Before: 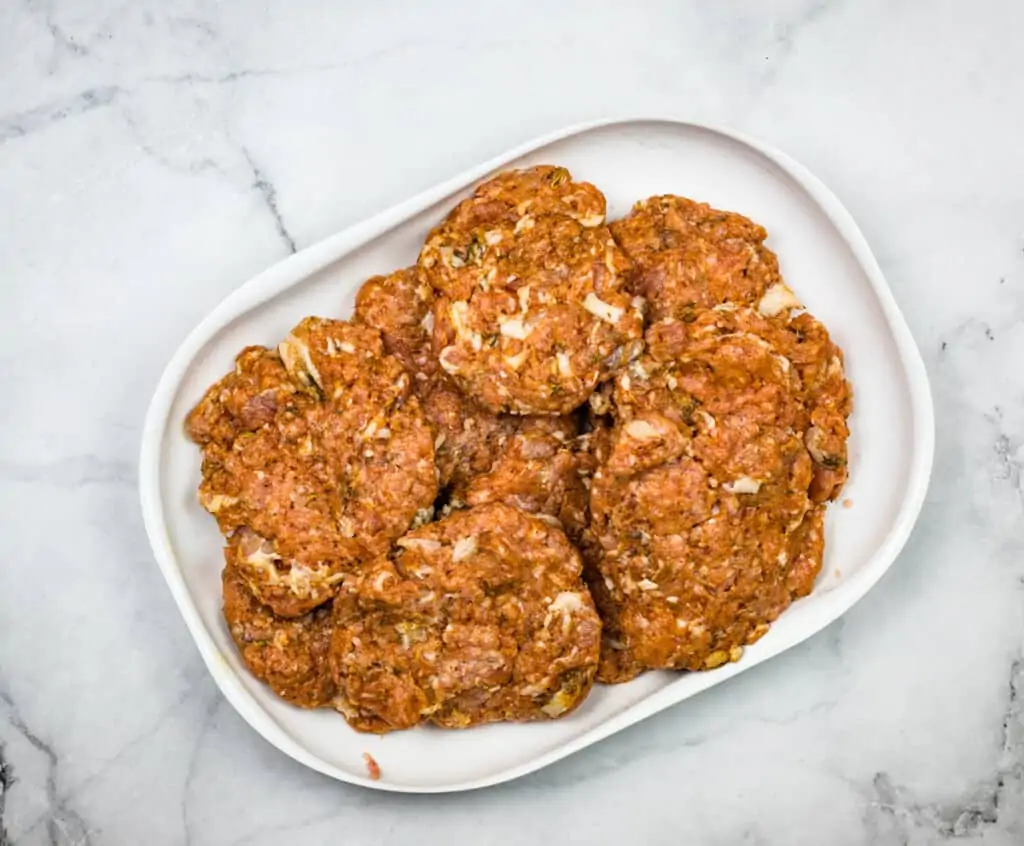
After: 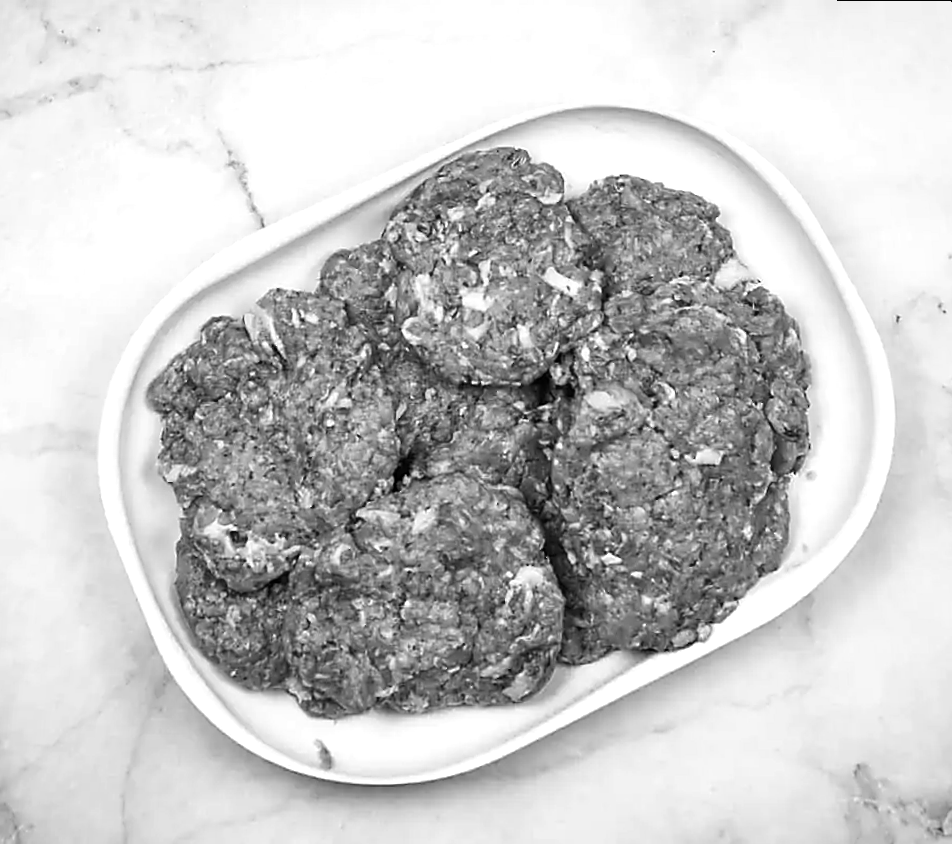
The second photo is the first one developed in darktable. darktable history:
sharpen: radius 1.4, amount 1.25, threshold 0.7
rotate and perspective: rotation 0.215°, lens shift (vertical) -0.139, crop left 0.069, crop right 0.939, crop top 0.002, crop bottom 0.996
monochrome: on, module defaults
color balance: mode lift, gamma, gain (sRGB), lift [0.997, 0.979, 1.021, 1.011], gamma [1, 1.084, 0.916, 0.998], gain [1, 0.87, 1.13, 1.101], contrast 4.55%, contrast fulcrum 38.24%, output saturation 104.09%
